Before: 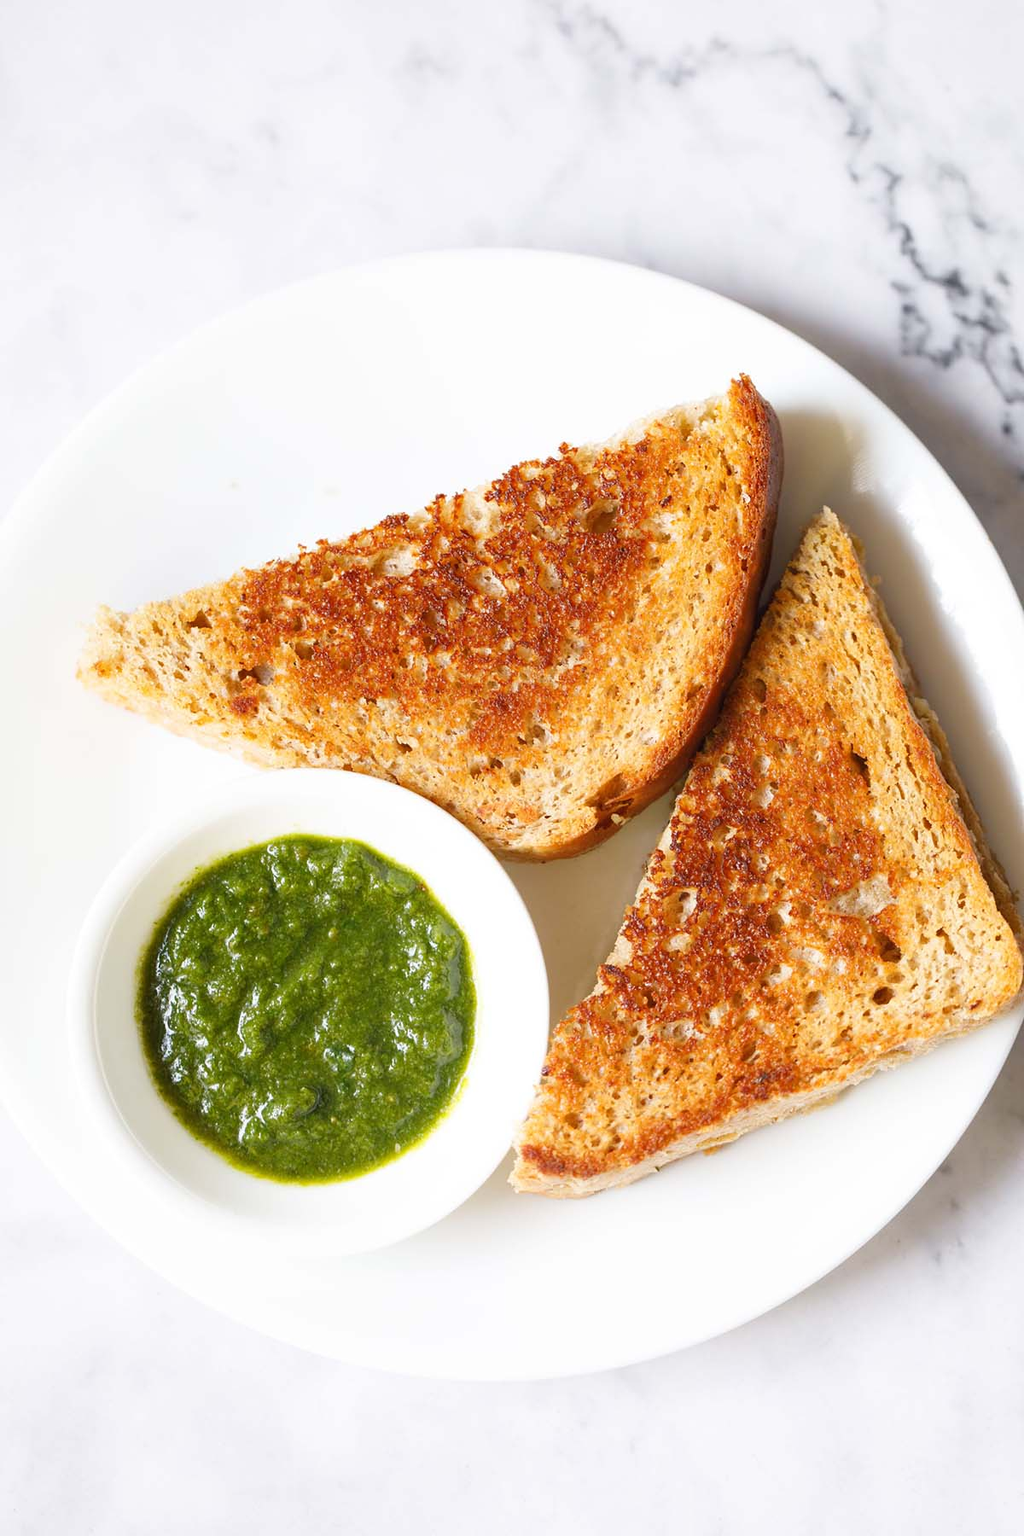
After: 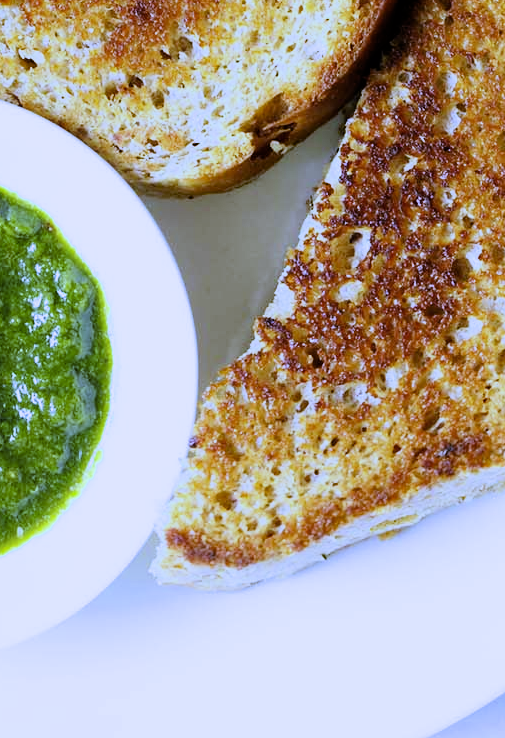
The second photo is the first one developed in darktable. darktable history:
crop: left 37.221%, top 45.169%, right 20.63%, bottom 13.777%
white balance: red 0.766, blue 1.537
haze removal: compatibility mode true, adaptive false
filmic rgb: black relative exposure -4 EV, white relative exposure 3 EV, hardness 3.02, contrast 1.4
